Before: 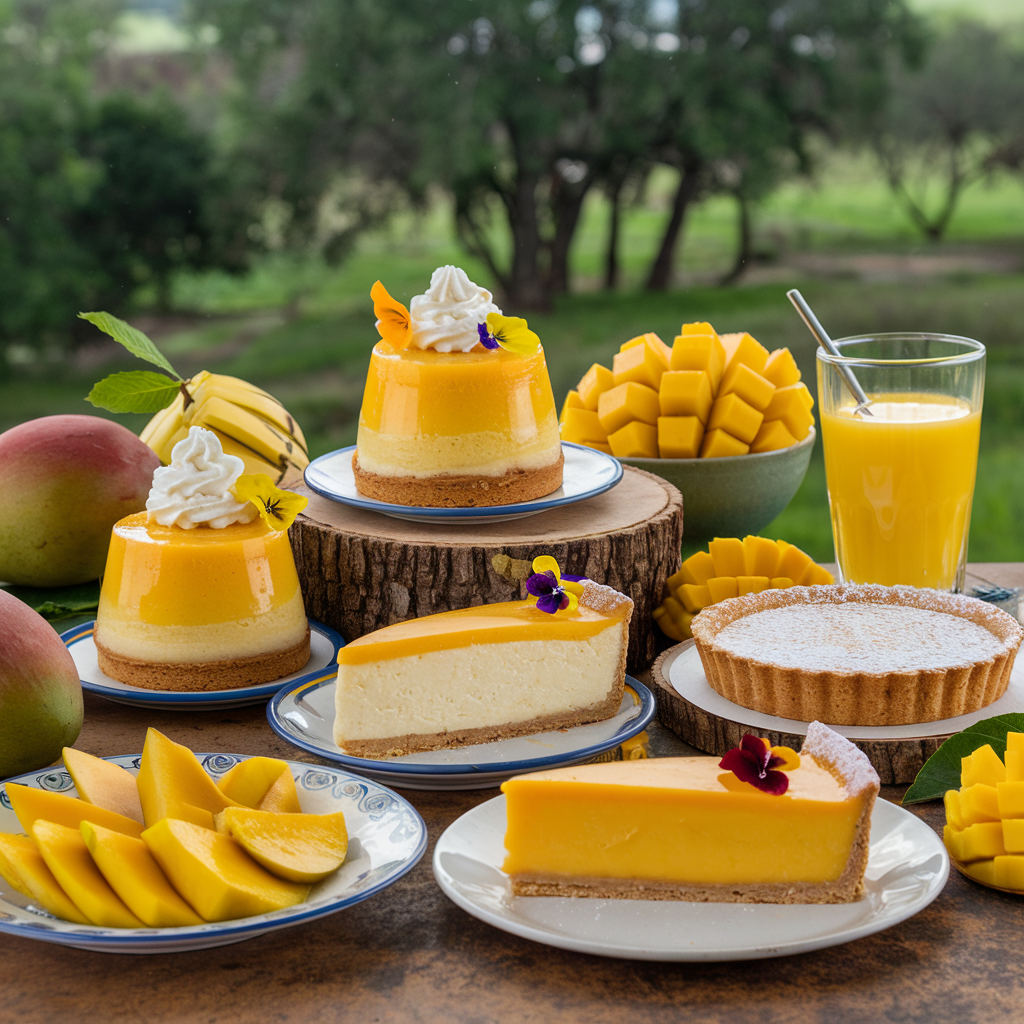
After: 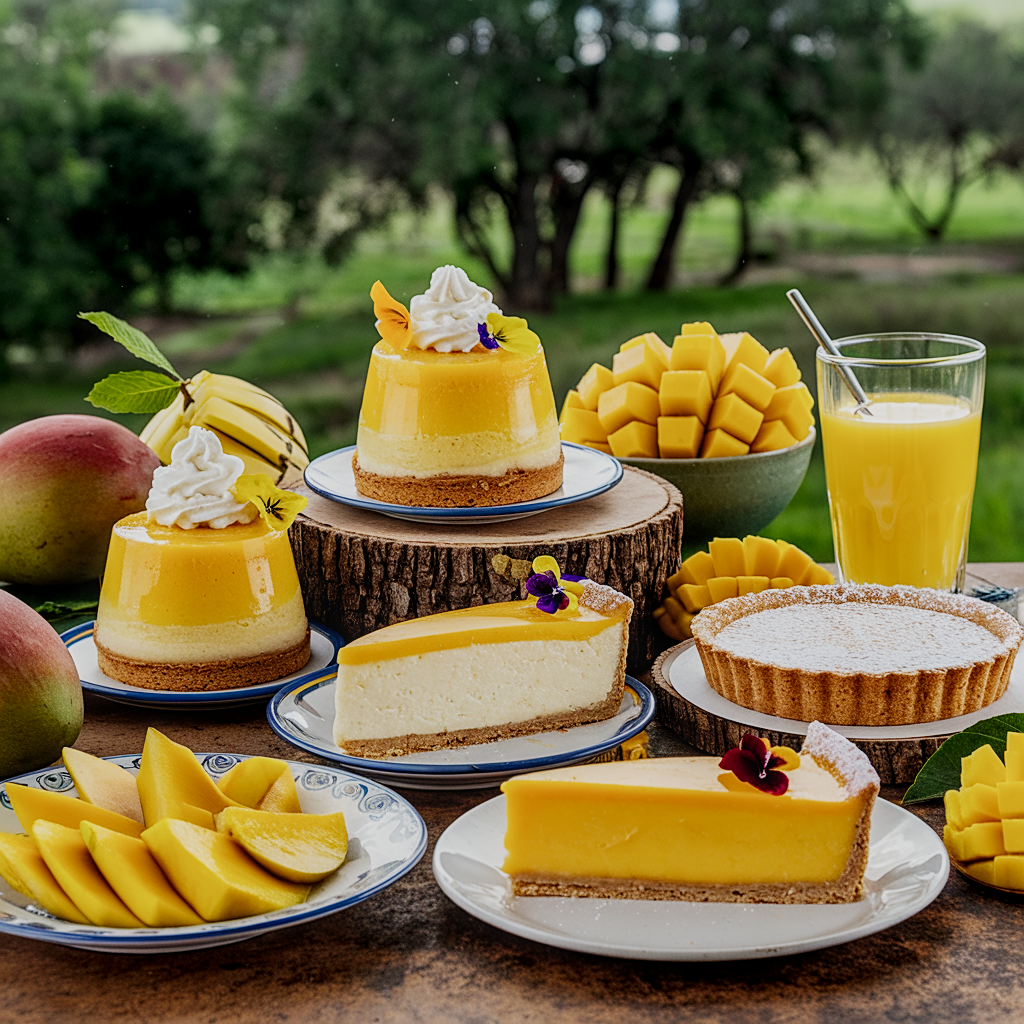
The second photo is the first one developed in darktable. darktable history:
local contrast: on, module defaults
sigmoid: skew -0.2, preserve hue 0%, red attenuation 0.1, red rotation 0.035, green attenuation 0.1, green rotation -0.017, blue attenuation 0.15, blue rotation -0.052, base primaries Rec2020
sharpen: on, module defaults
